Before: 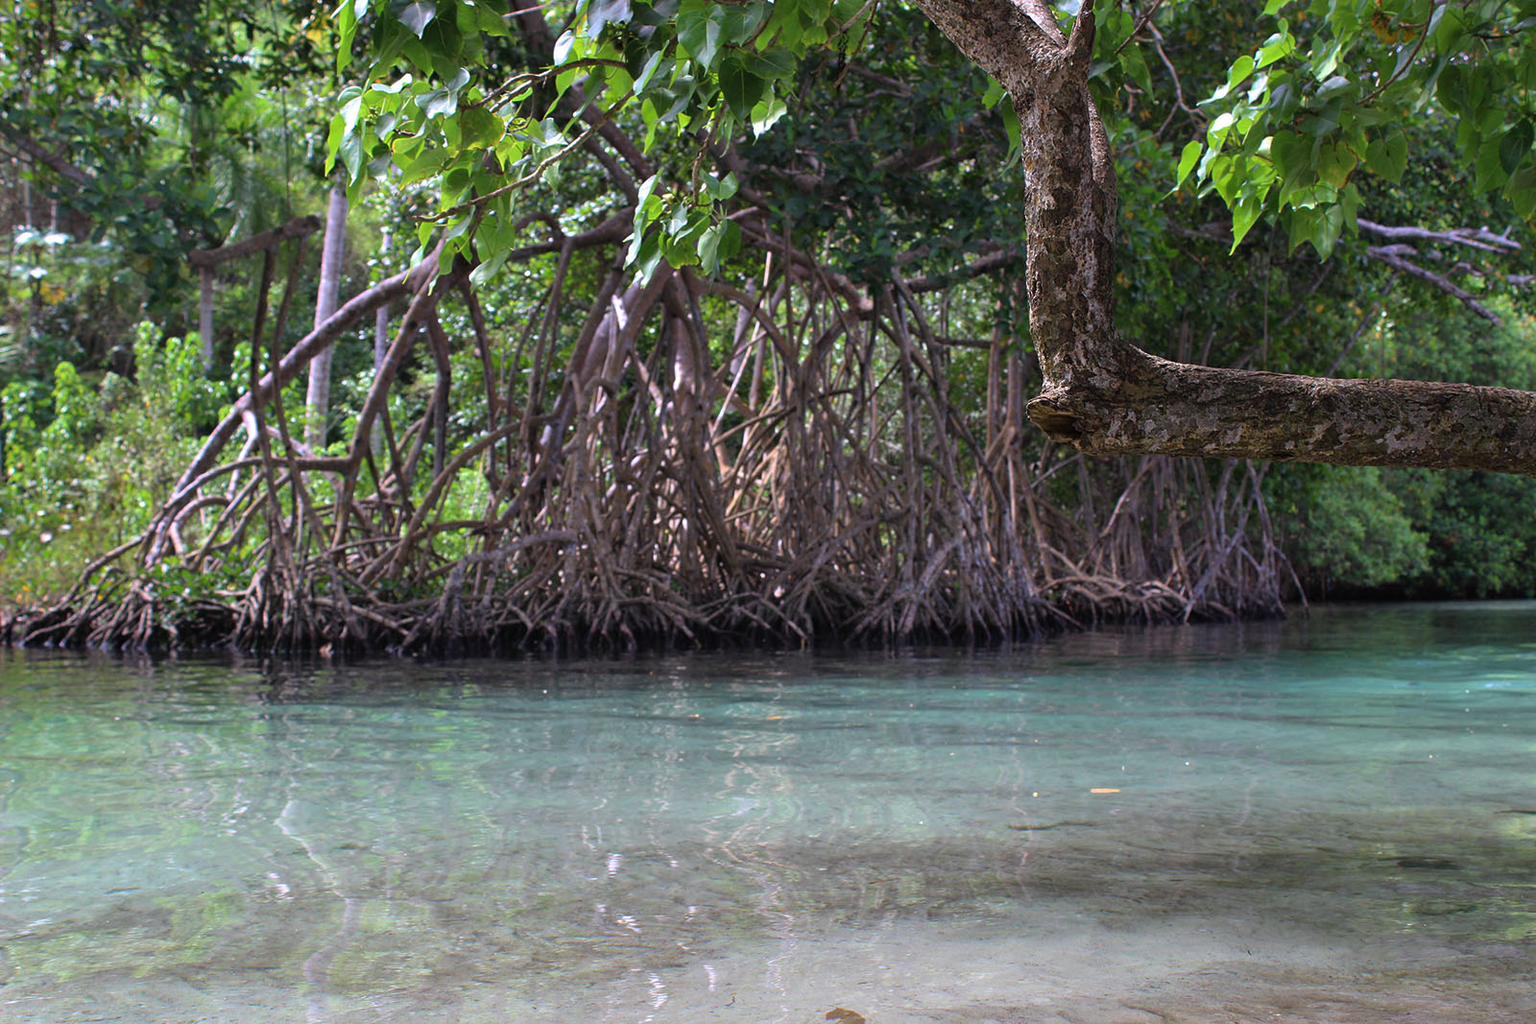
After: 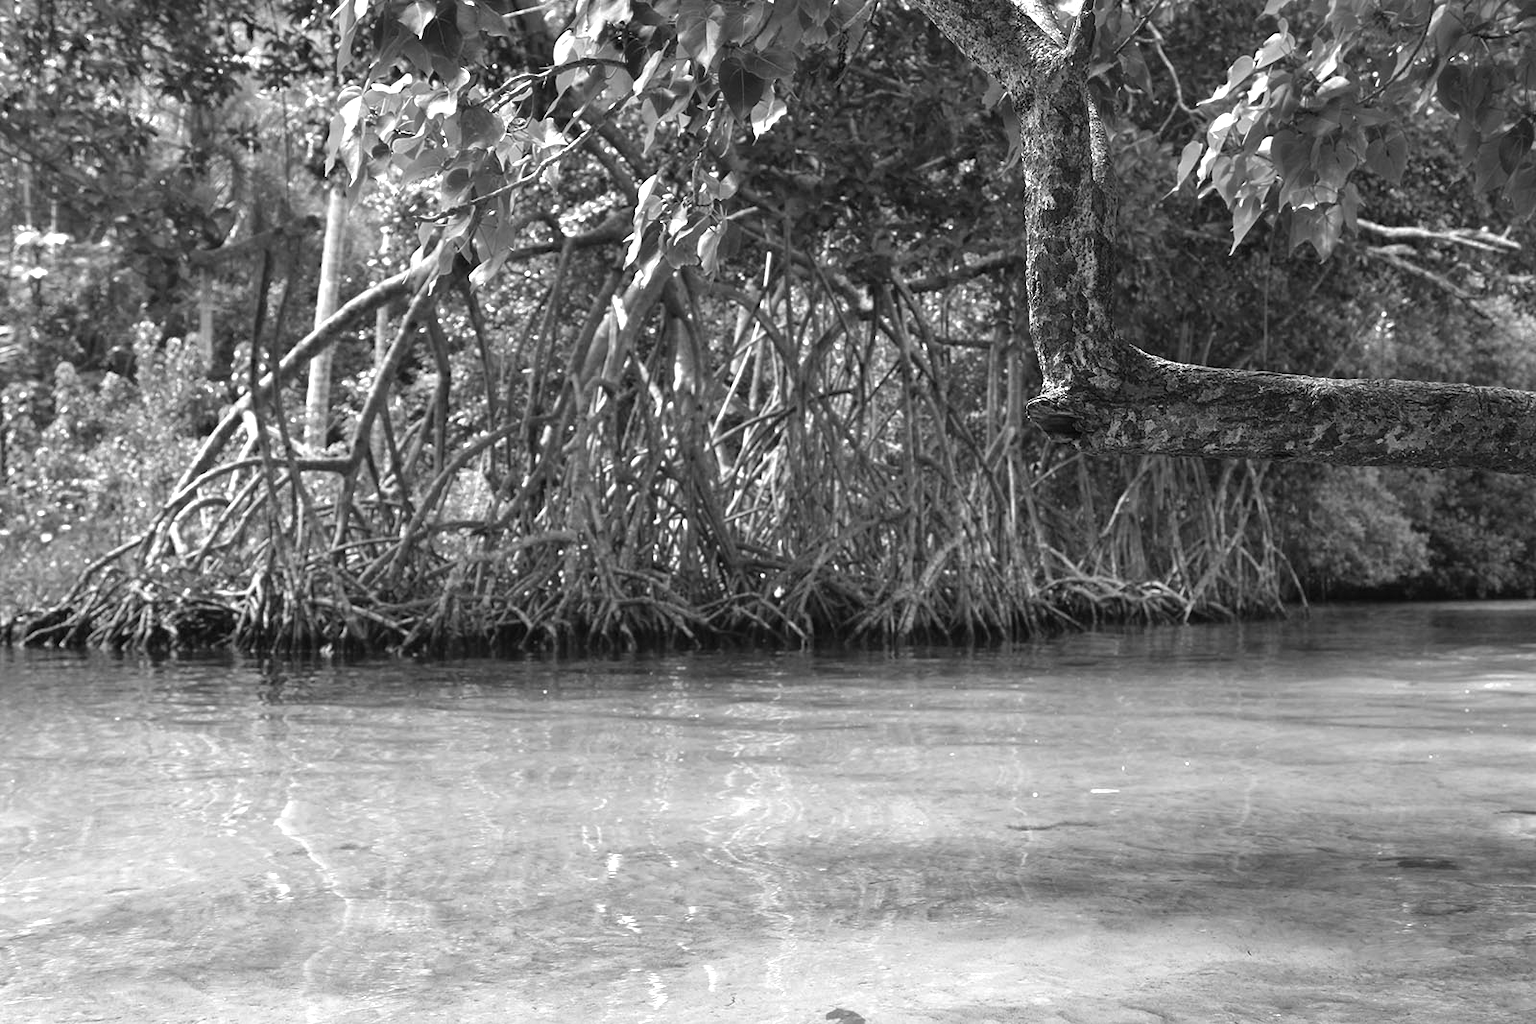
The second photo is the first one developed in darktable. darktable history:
exposure: black level correction 0, exposure 0.9 EV, compensate exposure bias true, compensate highlight preservation false
color calibration: output gray [0.246, 0.254, 0.501, 0], gray › normalize channels true, illuminant same as pipeline (D50), adaptation XYZ, x 0.346, y 0.359, gamut compression 0
